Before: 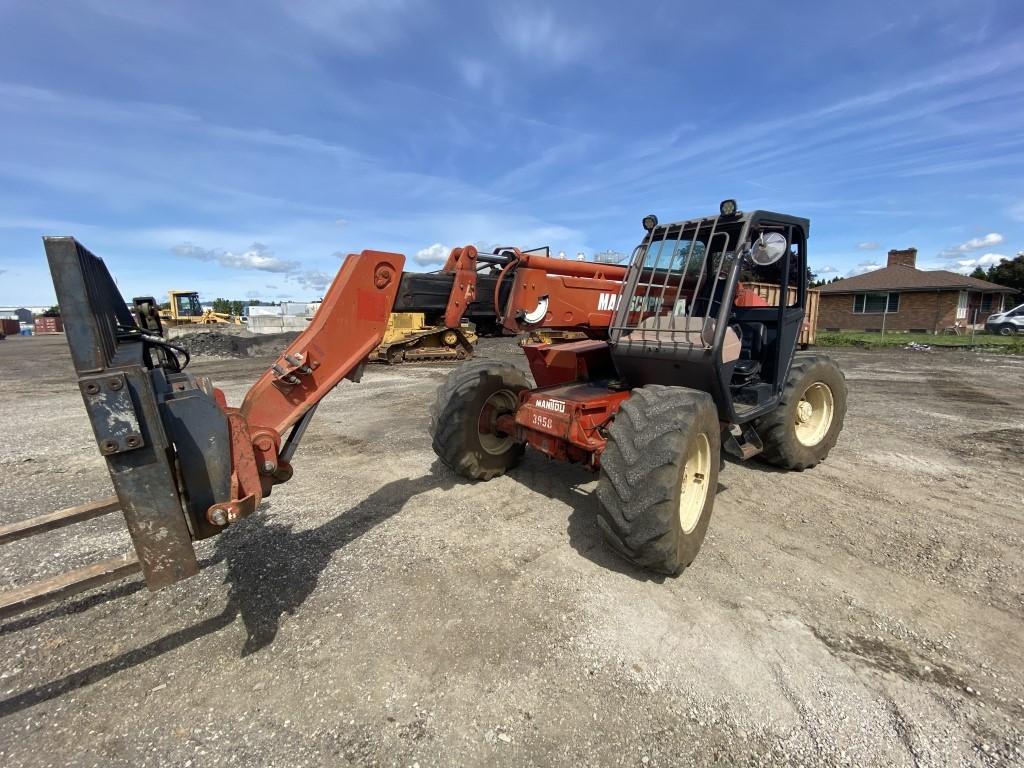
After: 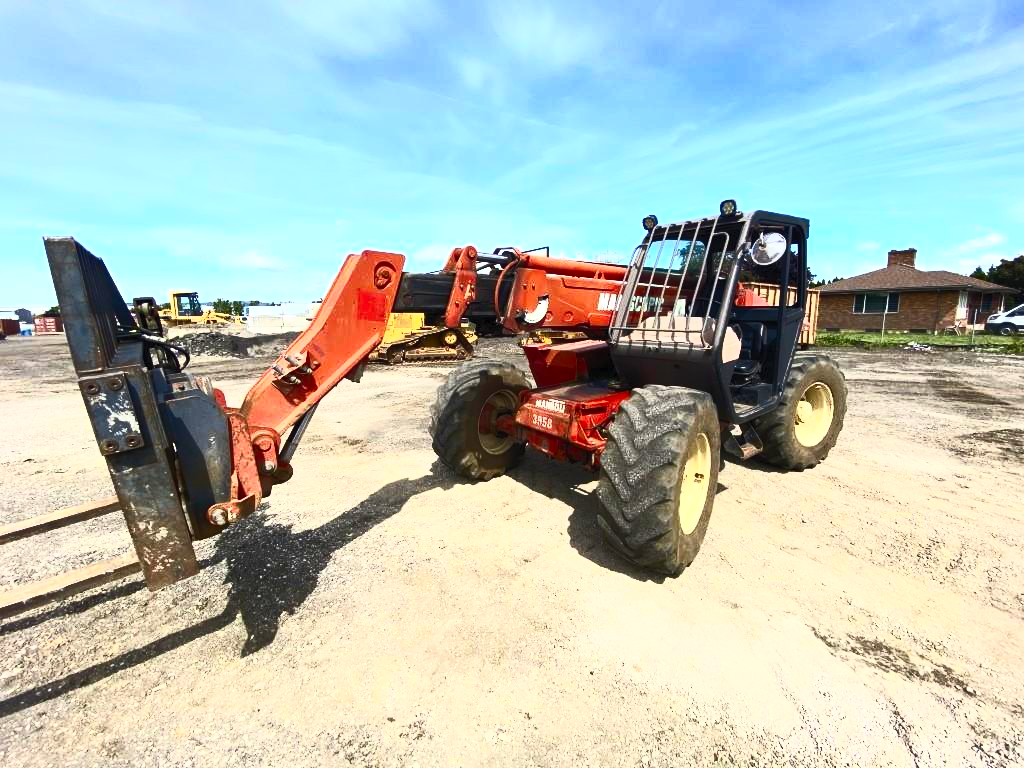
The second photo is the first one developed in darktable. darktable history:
tone equalizer: on, module defaults
contrast brightness saturation: contrast 0.83, brightness 0.59, saturation 0.59
